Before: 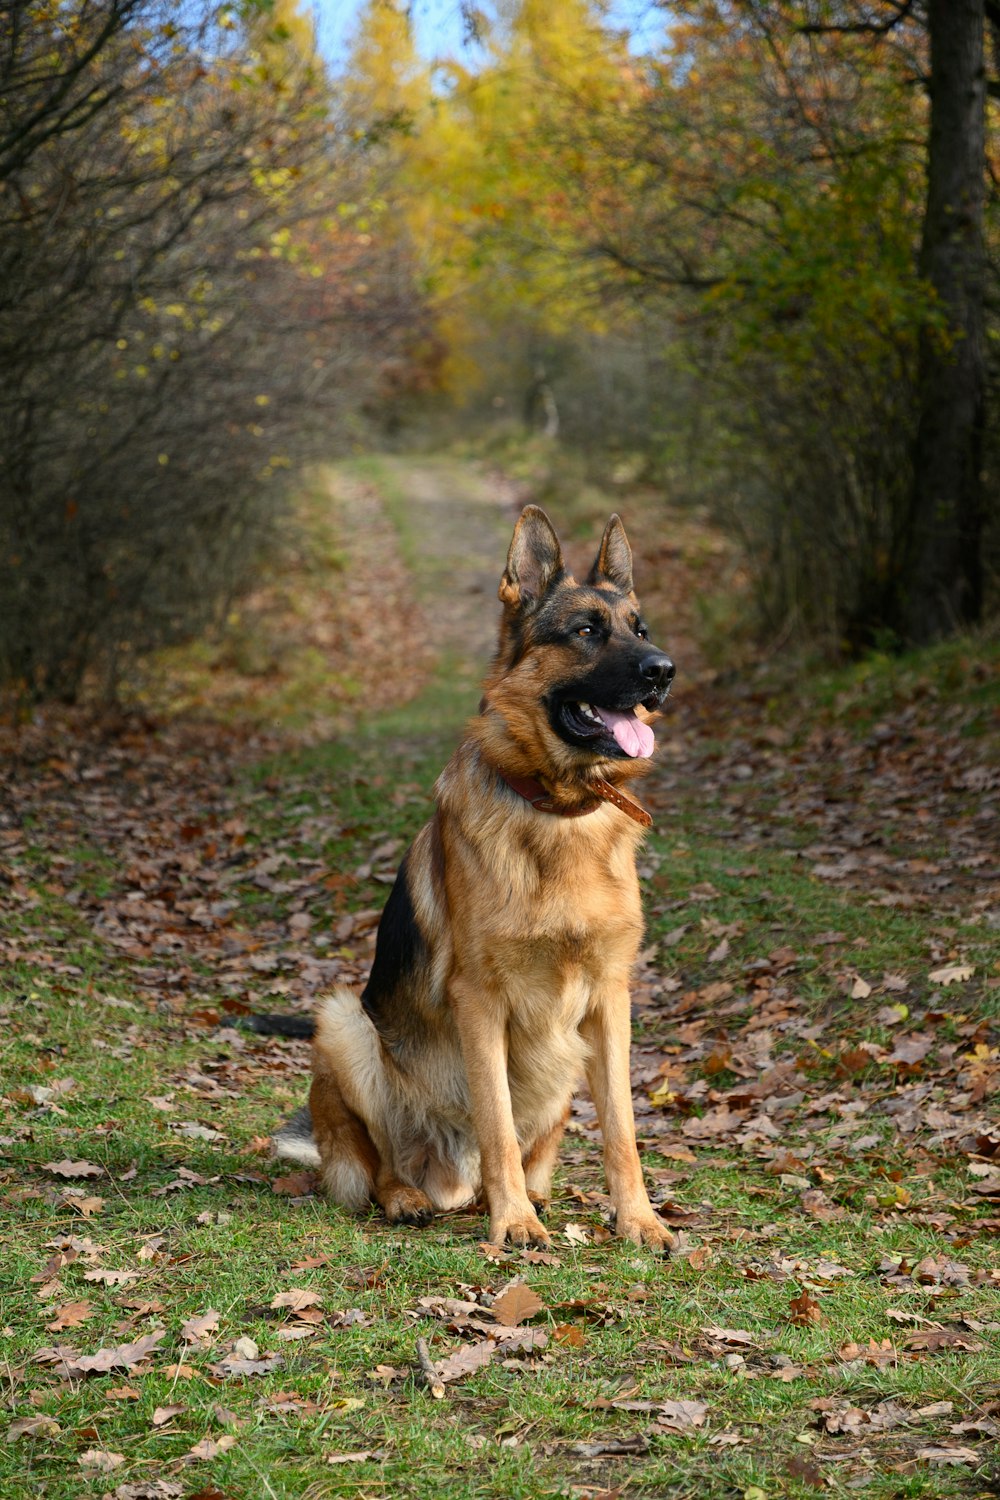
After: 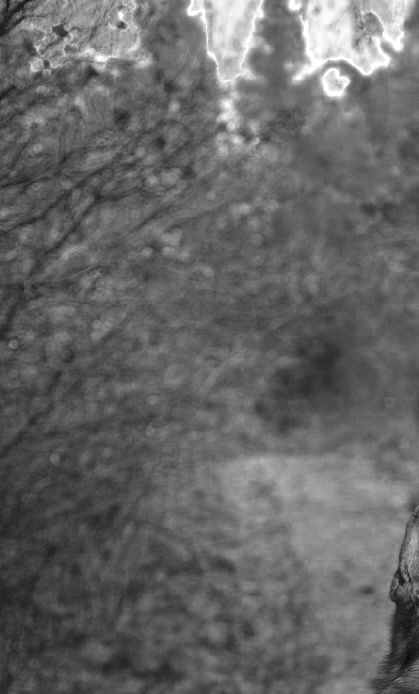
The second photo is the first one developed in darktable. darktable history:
color balance rgb: shadows lift › chroma 1%, shadows lift › hue 240.84°, highlights gain › chroma 2%, highlights gain › hue 73.2°, global offset › luminance -0.5%, perceptual saturation grading › global saturation 20%, perceptual saturation grading › highlights -25%, perceptual saturation grading › shadows 50%, global vibrance 25.26%
color zones: curves: ch0 [(0.002, 0.429) (0.121, 0.212) (0.198, 0.113) (0.276, 0.344) (0.331, 0.541) (0.41, 0.56) (0.482, 0.289) (0.619, 0.227) (0.721, 0.18) (0.821, 0.435) (0.928, 0.555) (1, 0.587)]; ch1 [(0, 0) (0.143, 0) (0.286, 0) (0.429, 0) (0.571, 0) (0.714, 0) (0.857, 0)]
exposure: black level correction 0, exposure 1.1 EV, compensate highlight preservation false
crop and rotate: left 10.817%, top 0.062%, right 47.194%, bottom 53.626%
monochrome: on, module defaults
